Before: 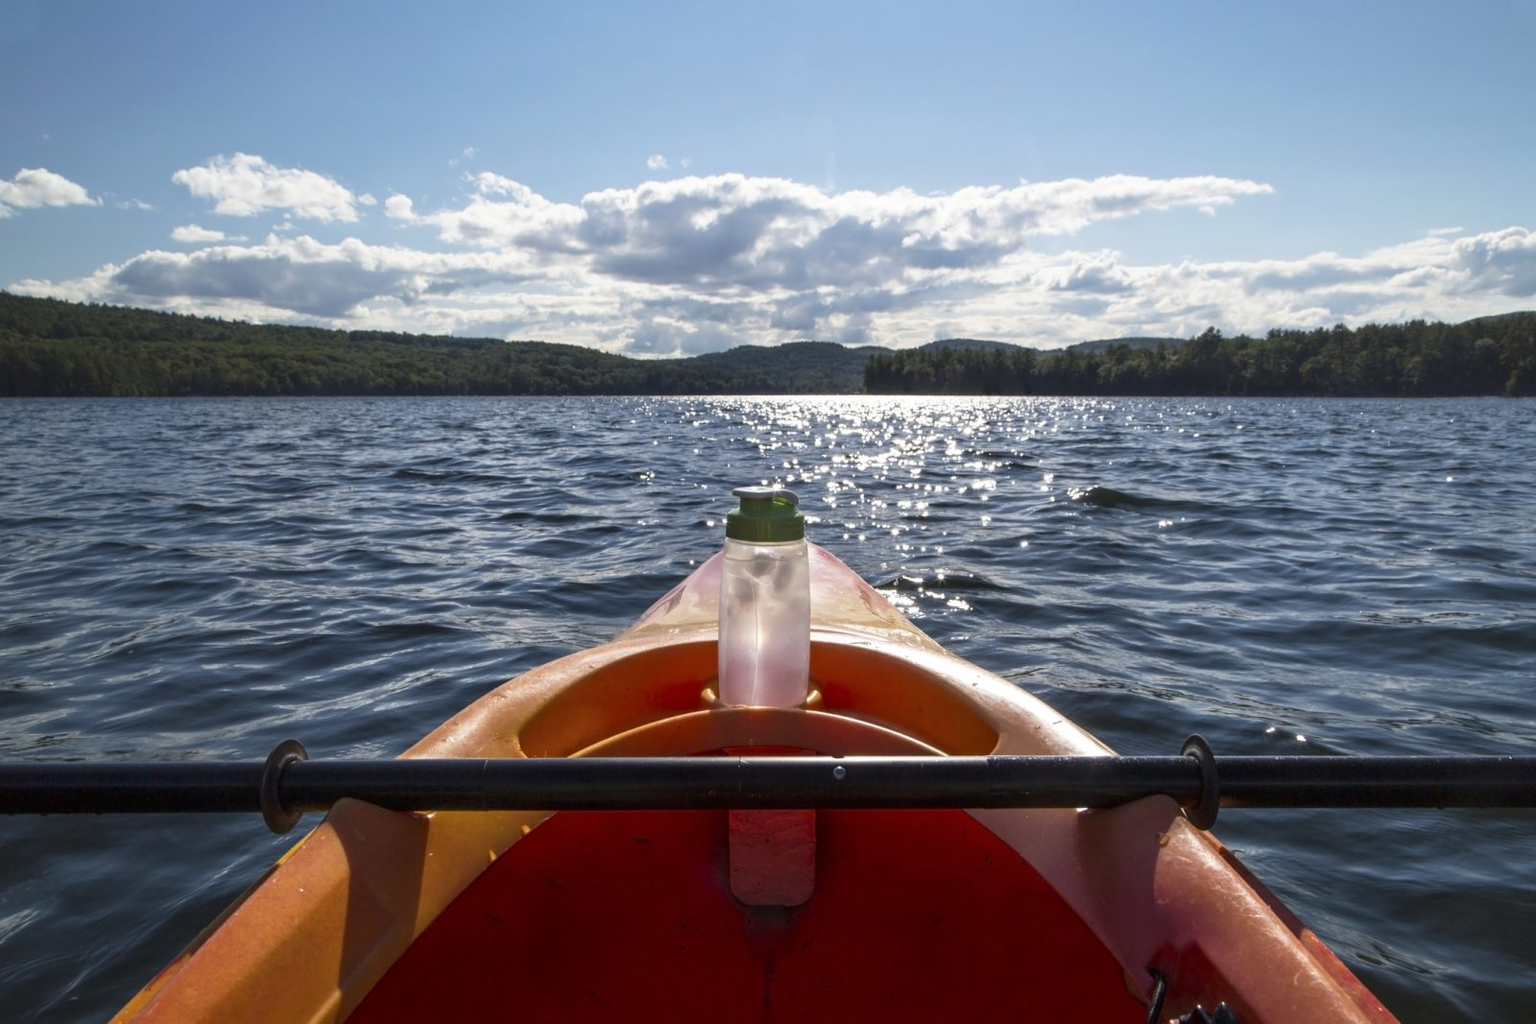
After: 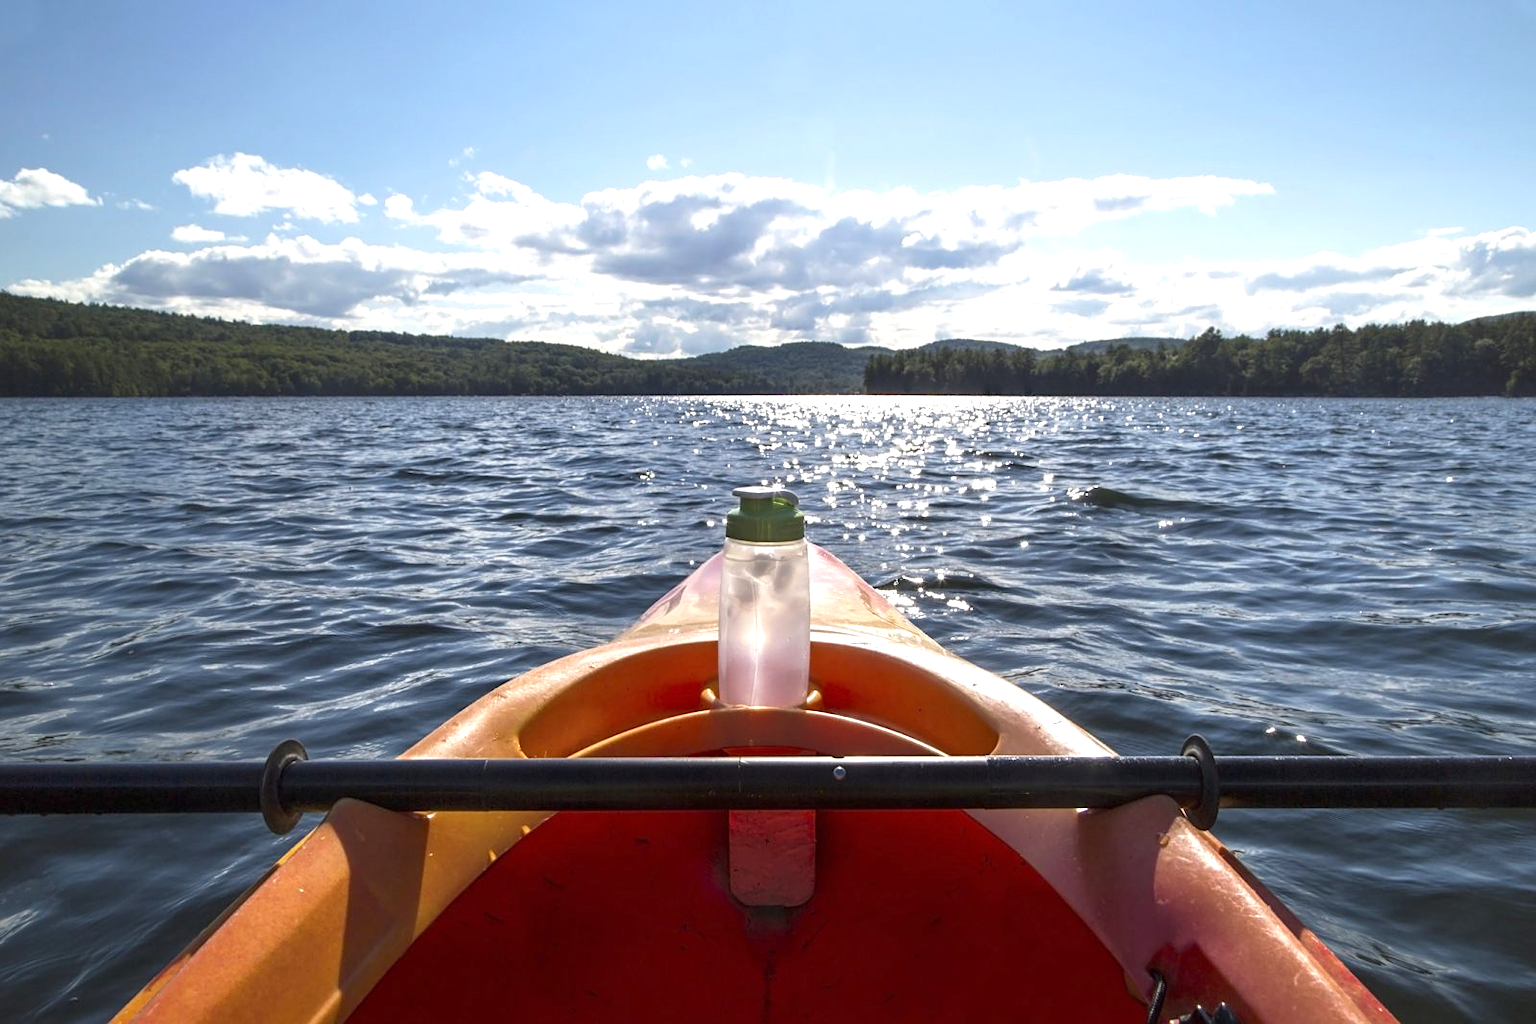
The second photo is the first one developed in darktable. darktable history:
exposure: exposure 0.605 EV, compensate highlight preservation false
sharpen: amount 0.201
